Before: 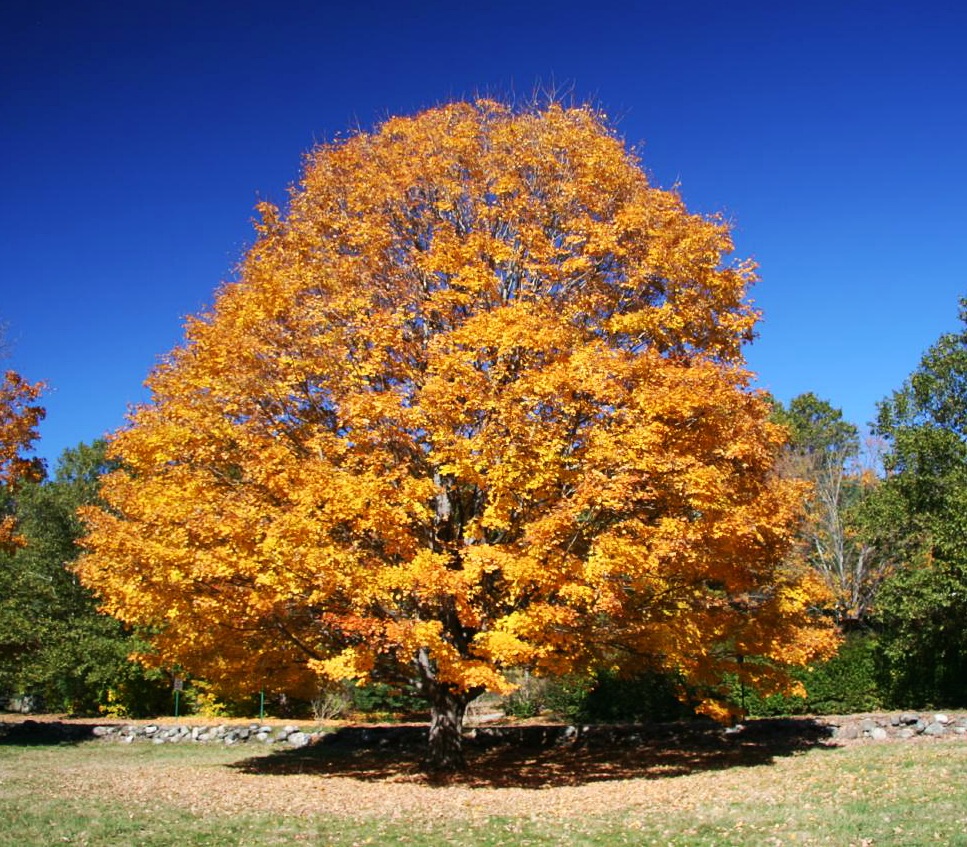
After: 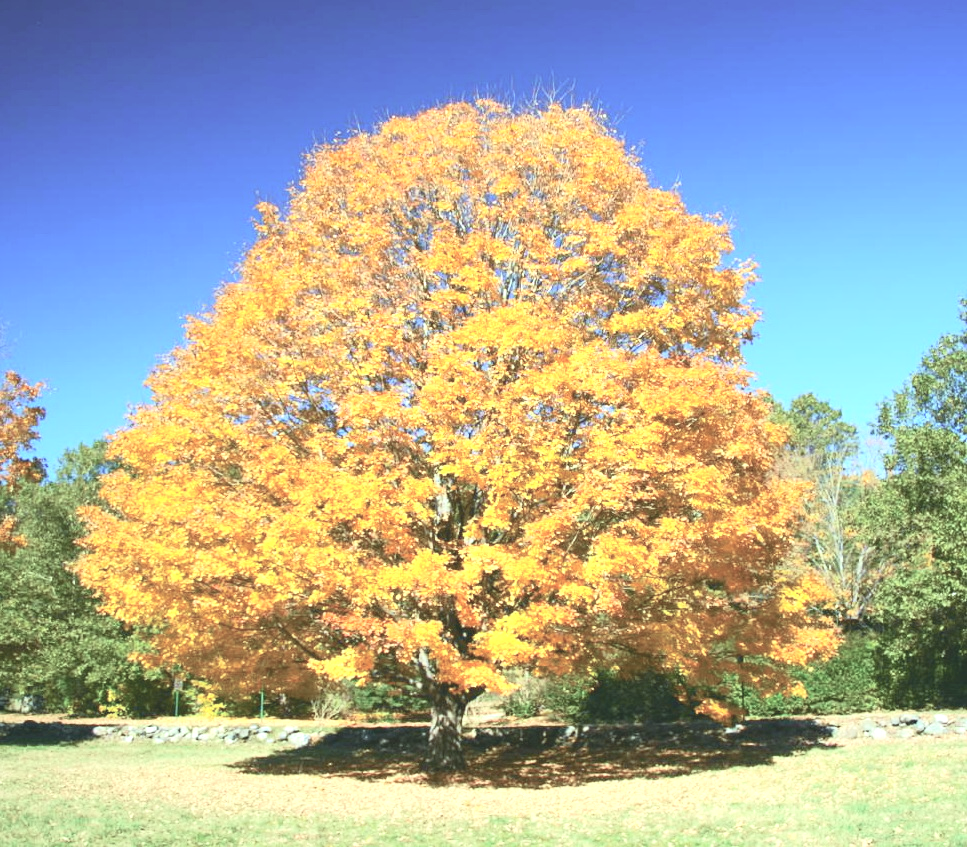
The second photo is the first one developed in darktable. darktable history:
color correction: highlights a* -7.54, highlights b* 1.4, shadows a* -2.89, saturation 1.39
exposure: black level correction 0, exposure 1.39 EV, compensate highlight preservation false
contrast brightness saturation: contrast -0.266, saturation -0.429
tone curve: curves: ch0 [(0, 0) (0.739, 0.837) (1, 1)]; ch1 [(0, 0) (0.226, 0.261) (0.383, 0.397) (0.462, 0.473) (0.498, 0.502) (0.521, 0.52) (0.578, 0.57) (1, 1)]; ch2 [(0, 0) (0.438, 0.456) (0.5, 0.5) (0.547, 0.557) (0.597, 0.58) (0.629, 0.603) (1, 1)], color space Lab, independent channels, preserve colors none
